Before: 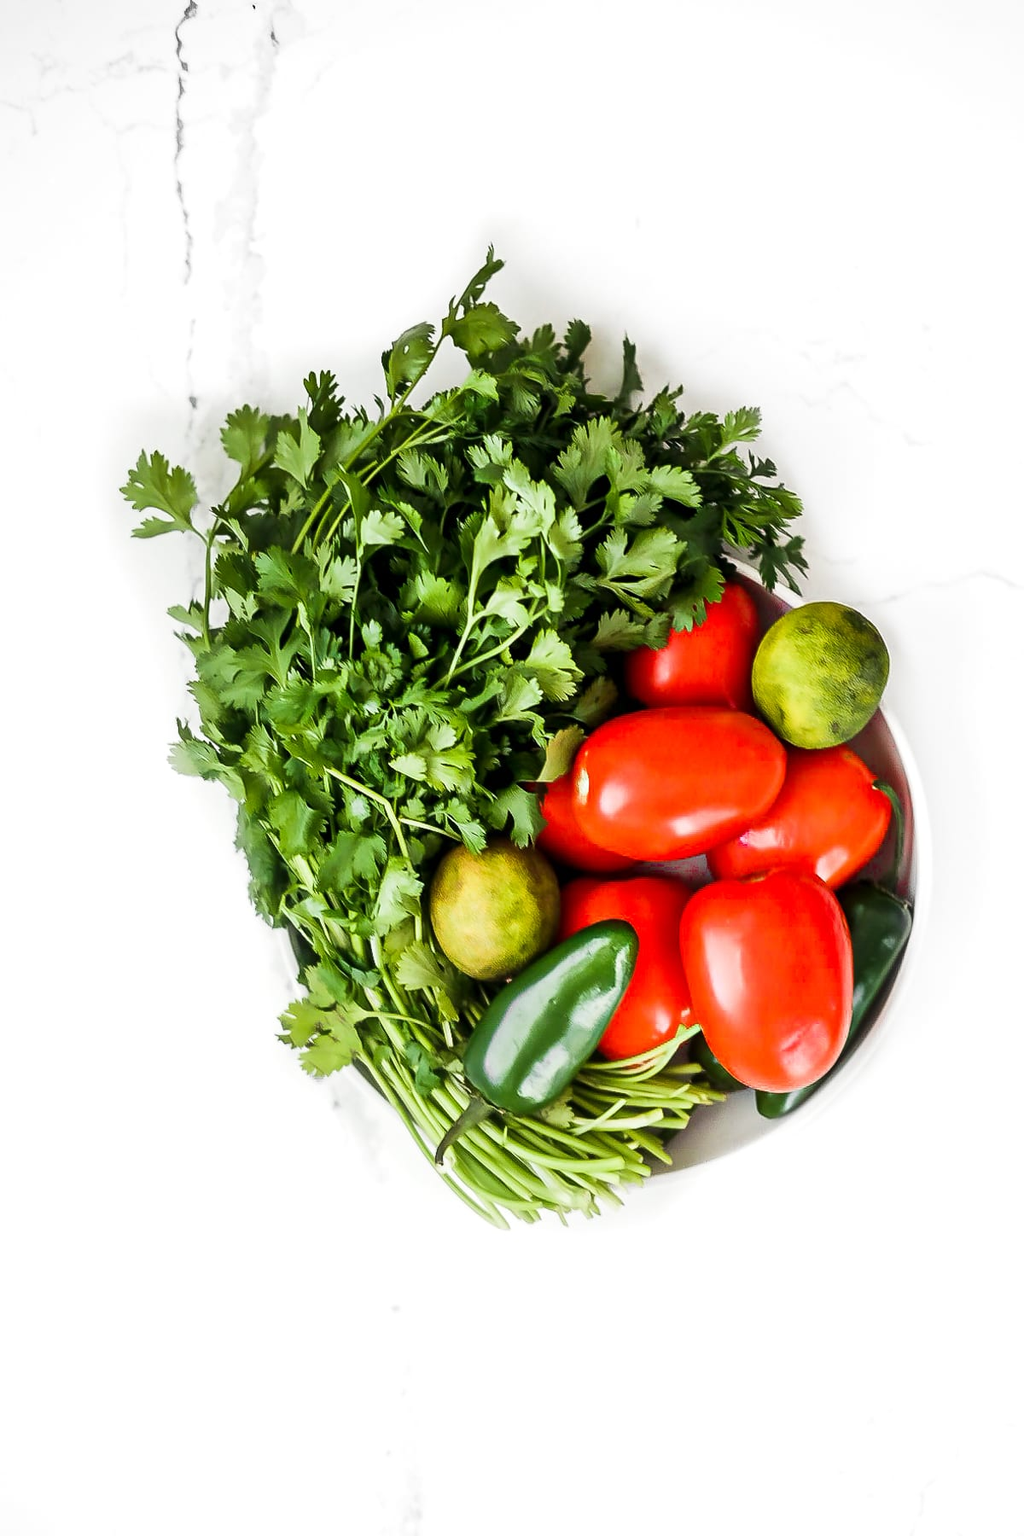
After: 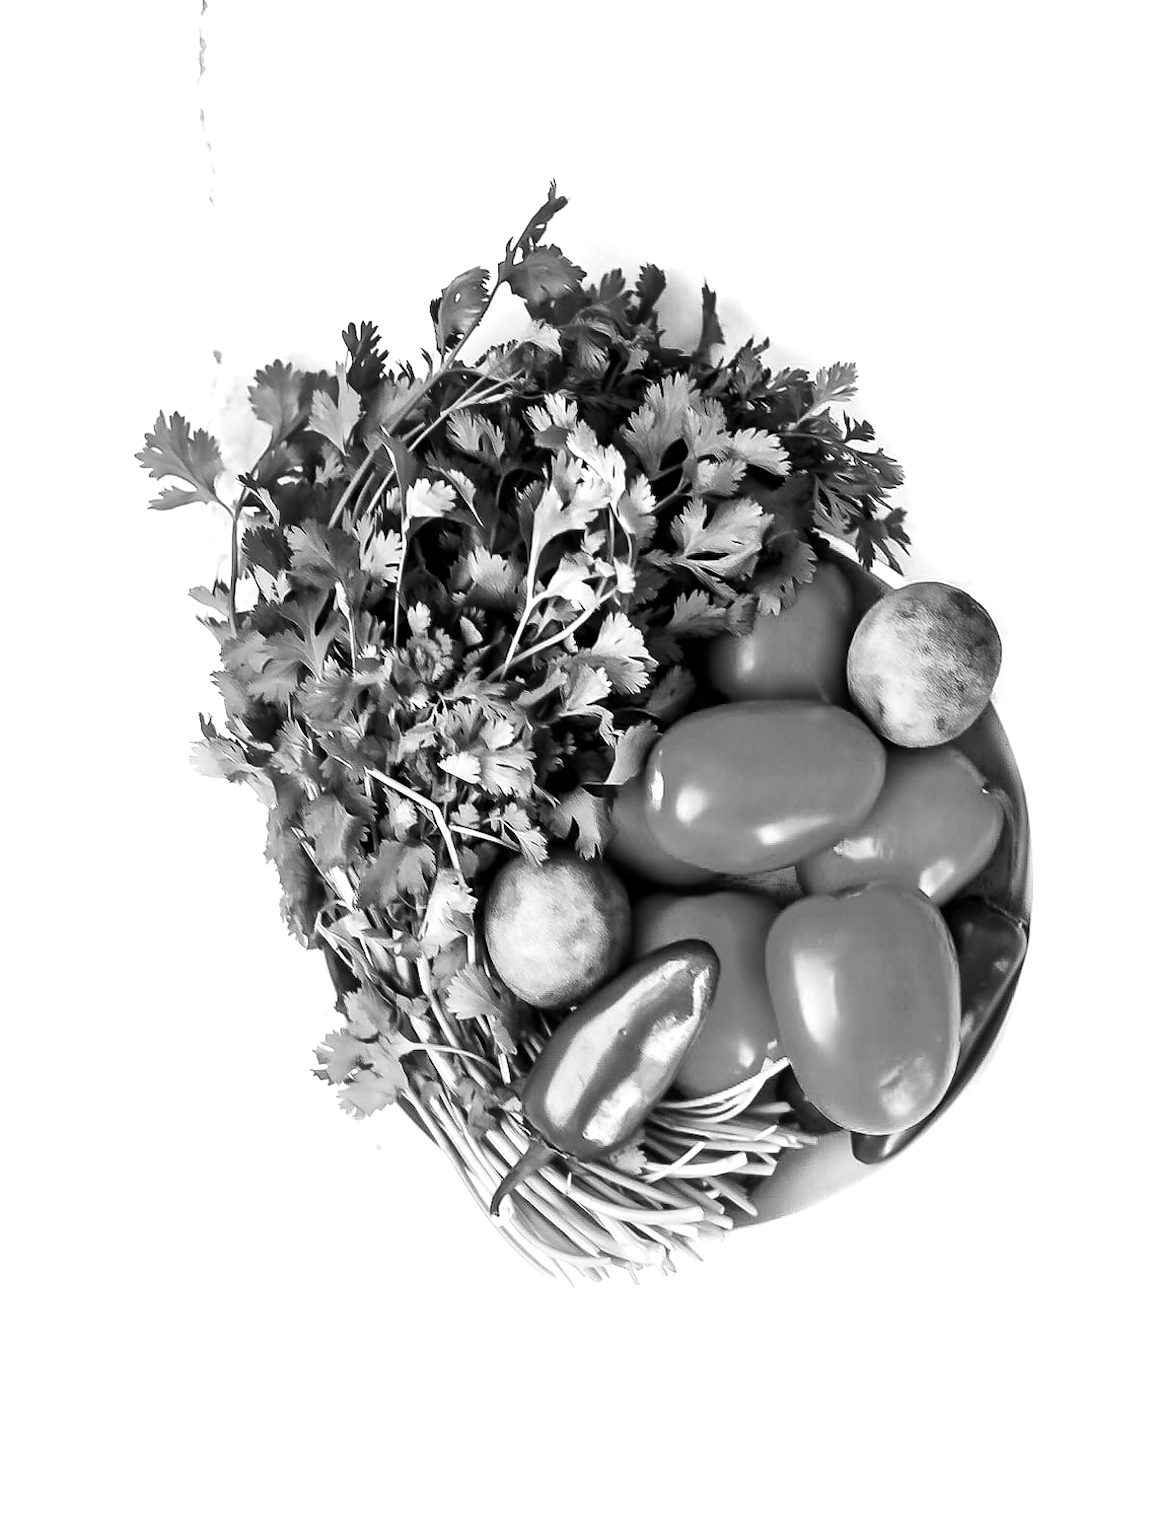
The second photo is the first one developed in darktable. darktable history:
color balance rgb: linear chroma grading › shadows 10%, linear chroma grading › highlights 10%, linear chroma grading › global chroma 15%, linear chroma grading › mid-tones 15%, perceptual saturation grading › global saturation 40%, perceptual saturation grading › highlights -25%, perceptual saturation grading › mid-tones 35%, perceptual saturation grading › shadows 35%, perceptual brilliance grading › global brilliance 11.29%, global vibrance 11.29%
monochrome: a 2.21, b -1.33, size 2.2
crop and rotate: top 5.609%, bottom 5.609%
exposure: compensate exposure bias true, compensate highlight preservation false
